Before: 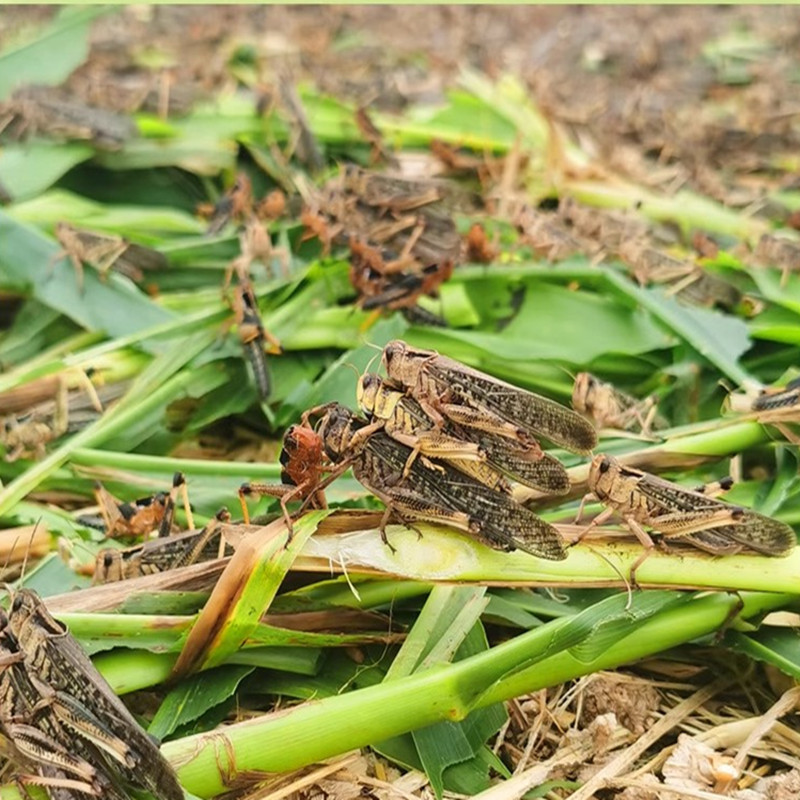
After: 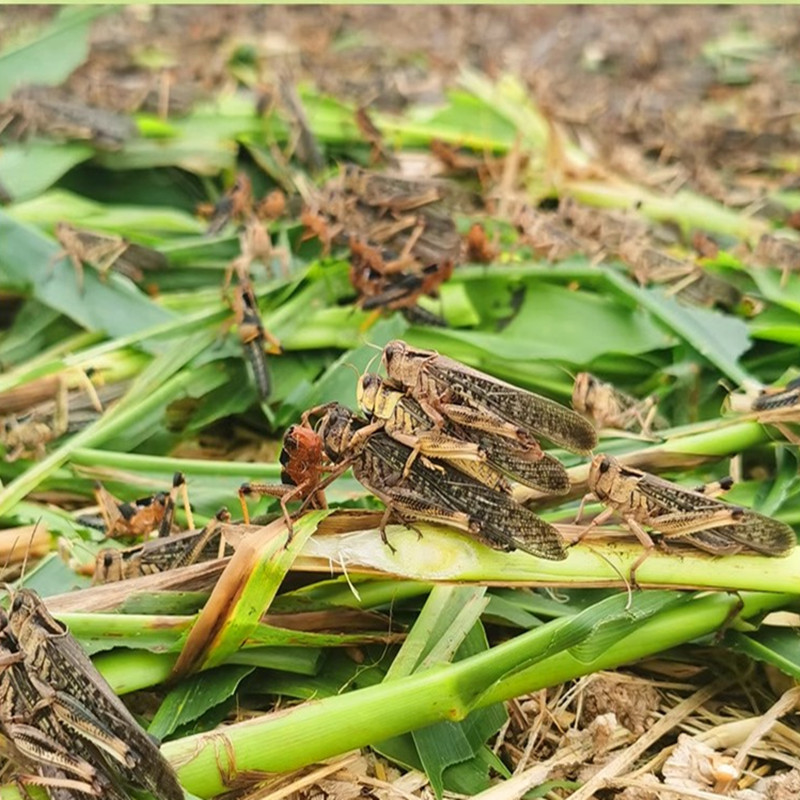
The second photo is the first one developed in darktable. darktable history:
shadows and highlights: shadows 51.74, highlights -28.67, soften with gaussian
